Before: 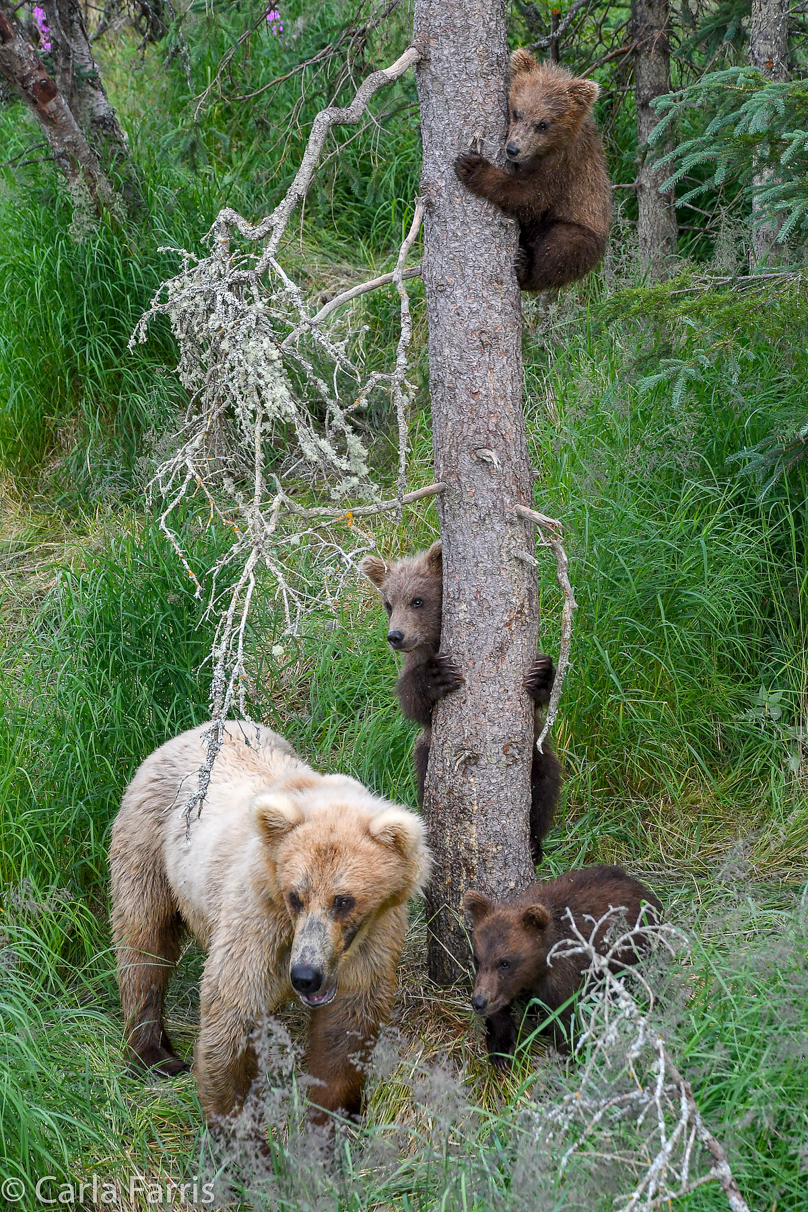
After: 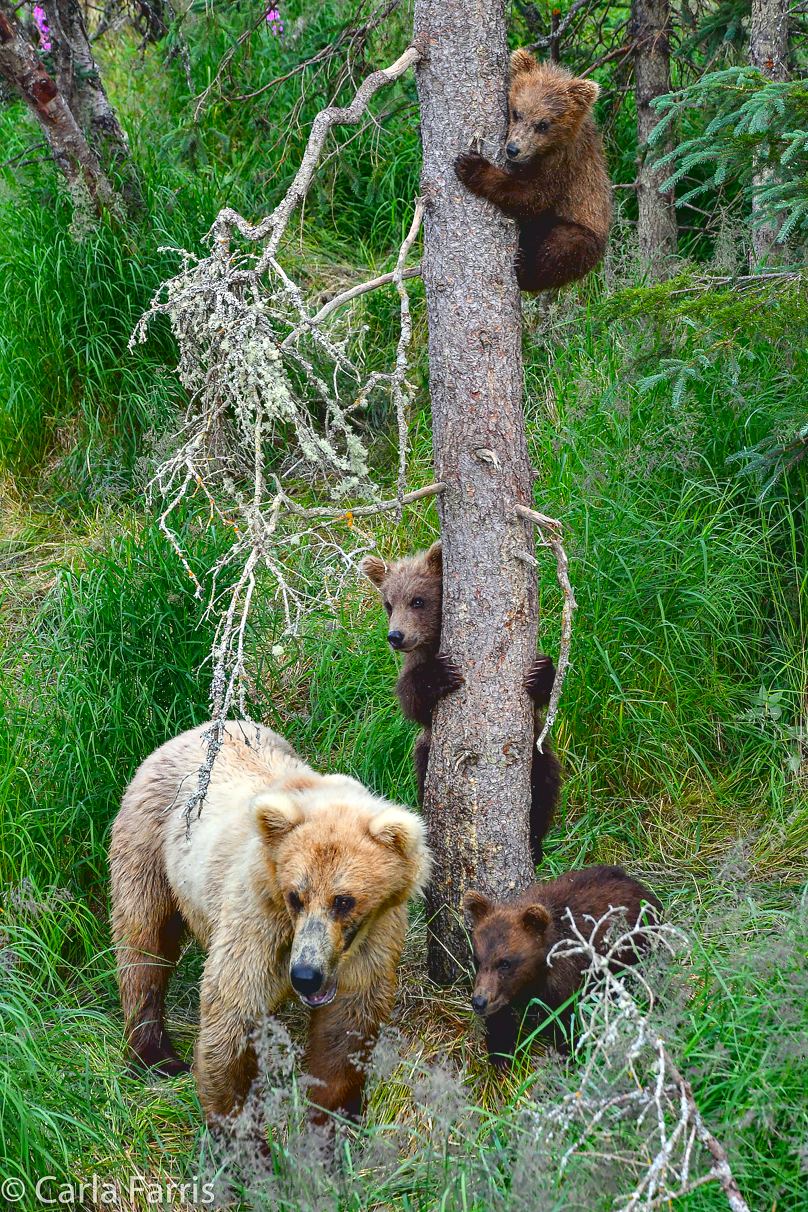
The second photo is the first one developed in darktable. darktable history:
contrast brightness saturation: contrast -0.19, saturation 0.19
color correction: highlights a* -4.41, highlights b* 6.86
contrast equalizer: y [[0.6 ×6], [0.55 ×6], [0 ×6], [0 ×6], [0 ×6]]
